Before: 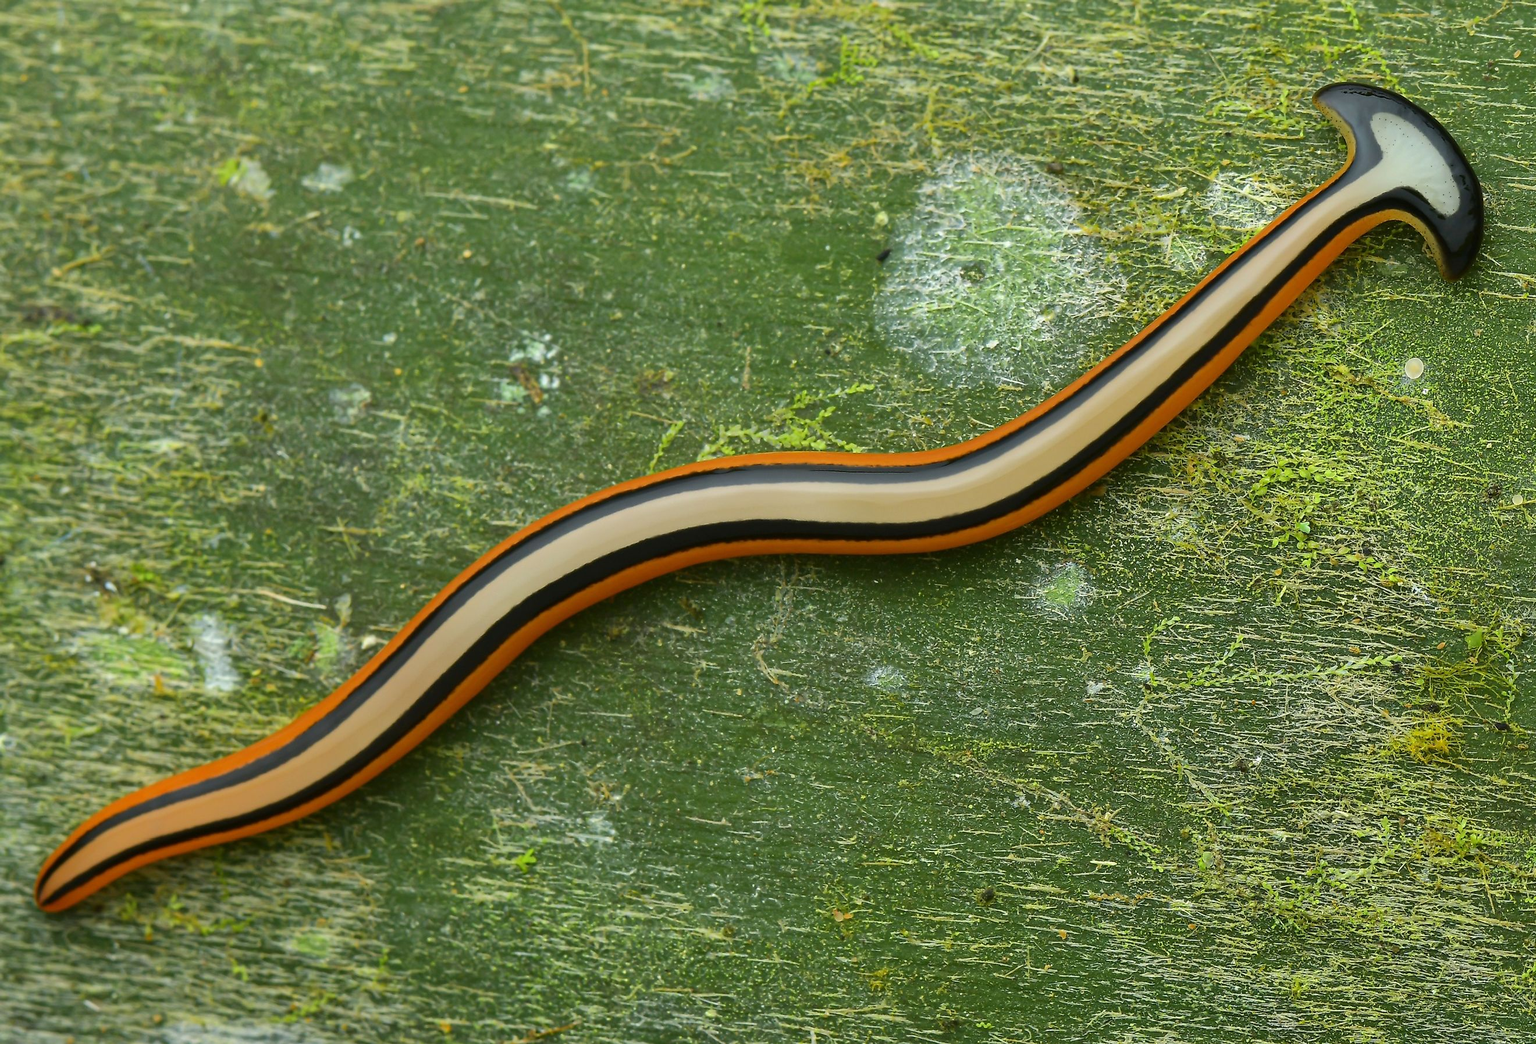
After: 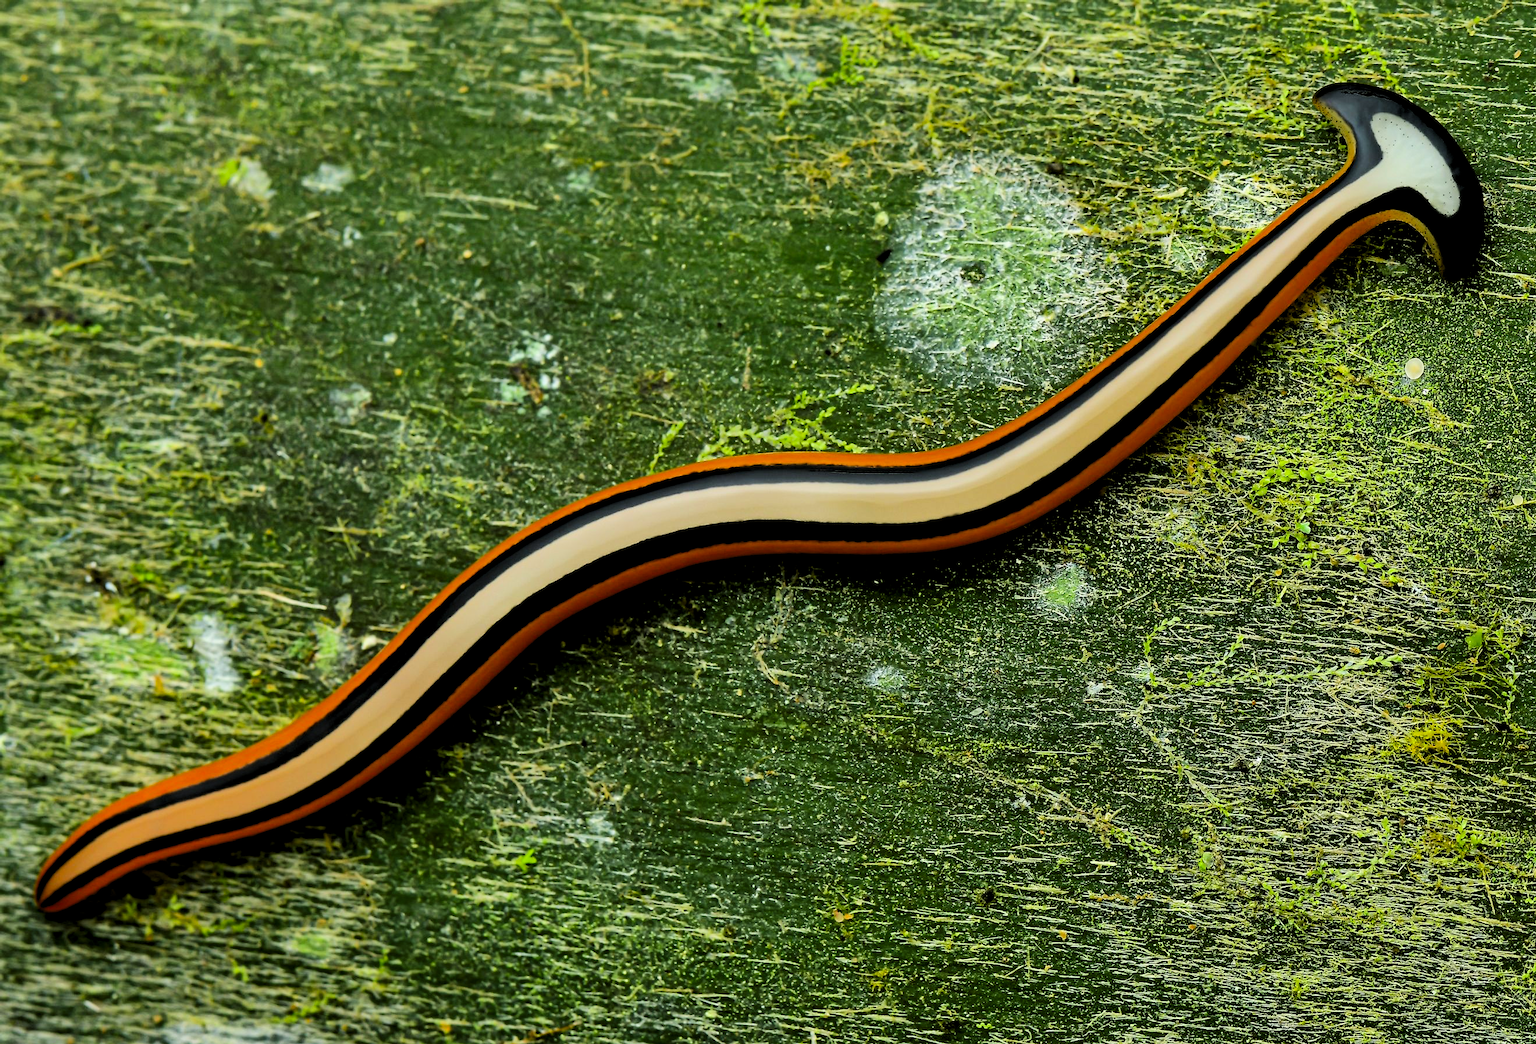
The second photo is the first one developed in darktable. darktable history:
contrast brightness saturation: contrast 0.193, brightness -0.102, saturation 0.208
filmic rgb: black relative exposure -5.06 EV, white relative exposure 3.99 EV, hardness 2.89, contrast 1.194
levels: levels [0.062, 0.494, 0.925]
shadows and highlights: radius 107.91, shadows 45.8, highlights -66.79, low approximation 0.01, soften with gaussian
